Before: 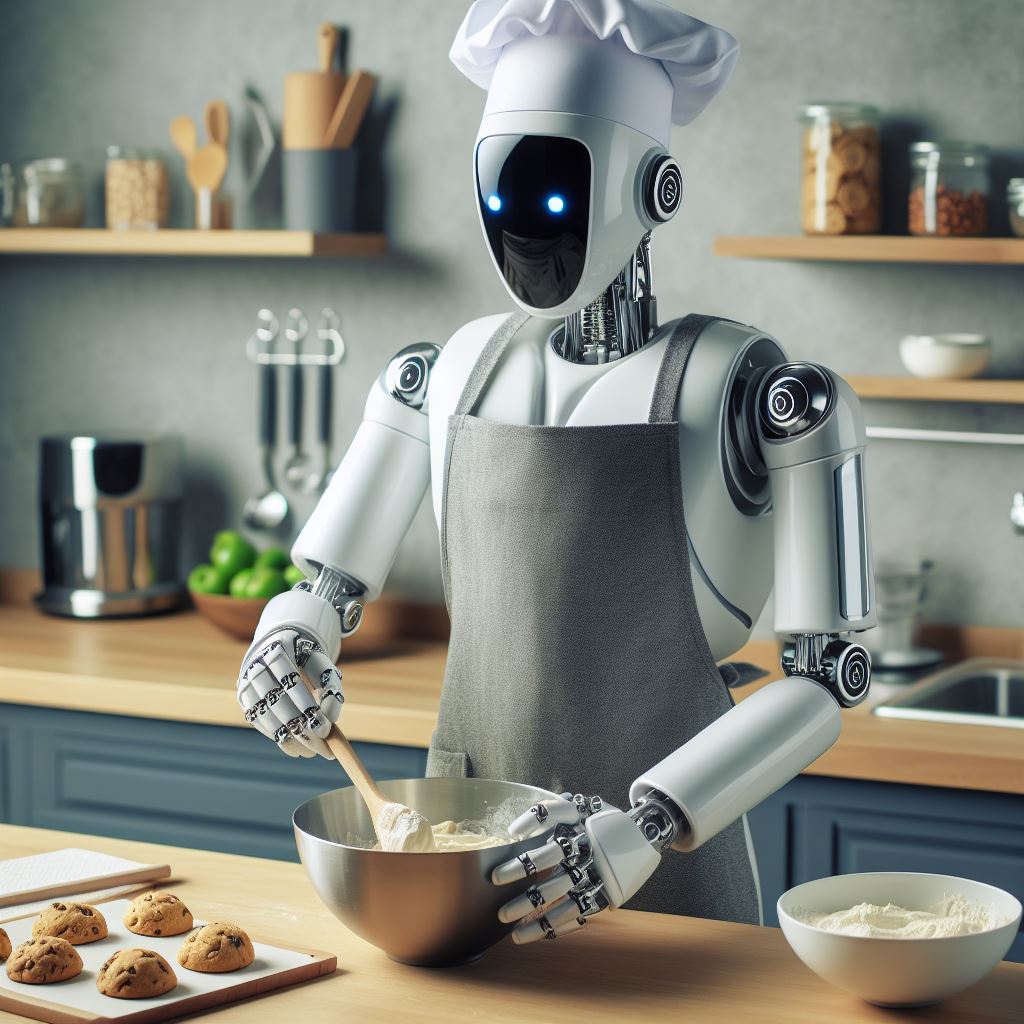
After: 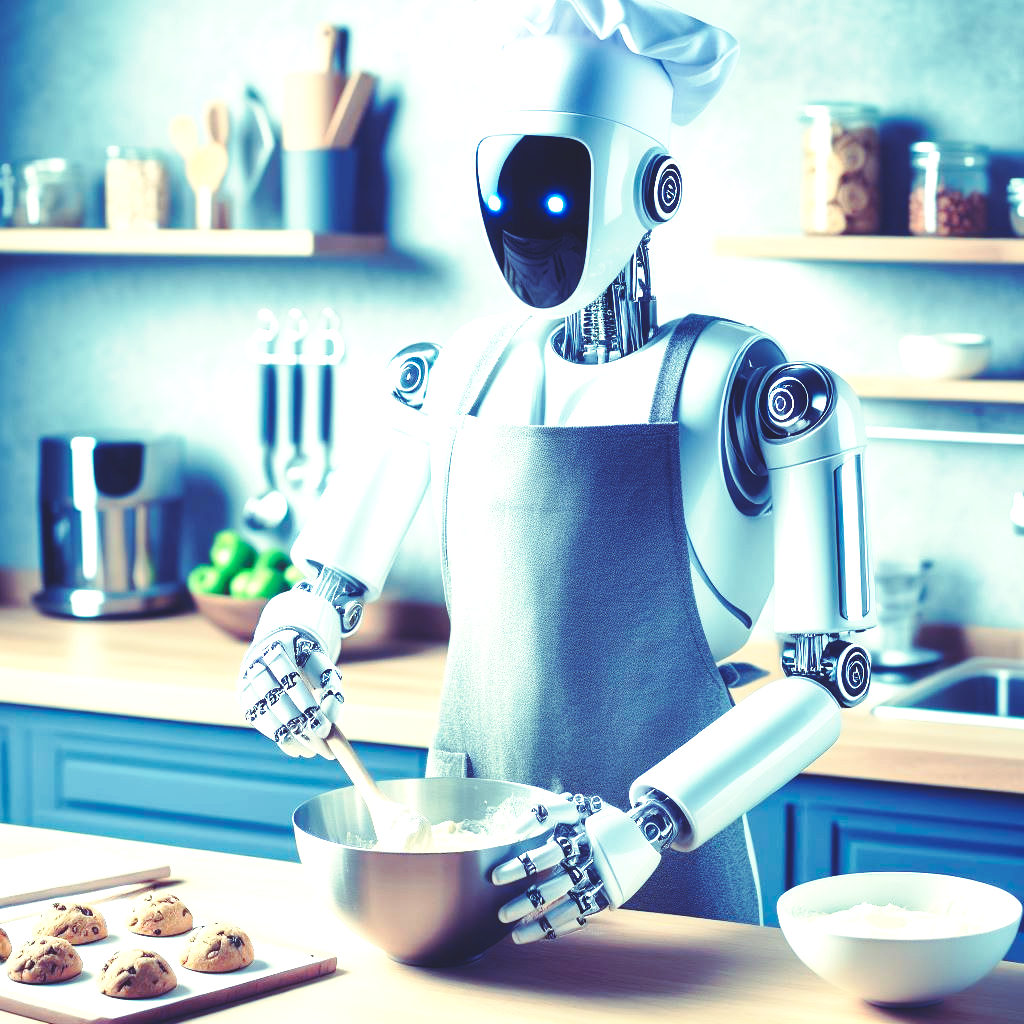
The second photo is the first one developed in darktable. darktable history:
tone curve: curves: ch0 [(0, 0) (0.003, 0.003) (0.011, 0.011) (0.025, 0.024) (0.044, 0.043) (0.069, 0.068) (0.1, 0.097) (0.136, 0.133) (0.177, 0.173) (0.224, 0.219) (0.277, 0.27) (0.335, 0.327) (0.399, 0.39) (0.468, 0.457) (0.543, 0.545) (0.623, 0.625) (0.709, 0.71) (0.801, 0.801) (0.898, 0.898) (1, 1)], preserve colors none
rgb curve: curves: ch0 [(0, 0.186) (0.314, 0.284) (0.576, 0.466) (0.805, 0.691) (0.936, 0.886)]; ch1 [(0, 0.186) (0.314, 0.284) (0.581, 0.534) (0.771, 0.746) (0.936, 0.958)]; ch2 [(0, 0.216) (0.275, 0.39) (1, 1)], mode RGB, independent channels, compensate middle gray true, preserve colors none
exposure: black level correction 0, exposure 1.2 EV, compensate exposure bias true, compensate highlight preservation false
base curve: curves: ch0 [(0, 0) (0.036, 0.025) (0.121, 0.166) (0.206, 0.329) (0.605, 0.79) (1, 1)], preserve colors none
